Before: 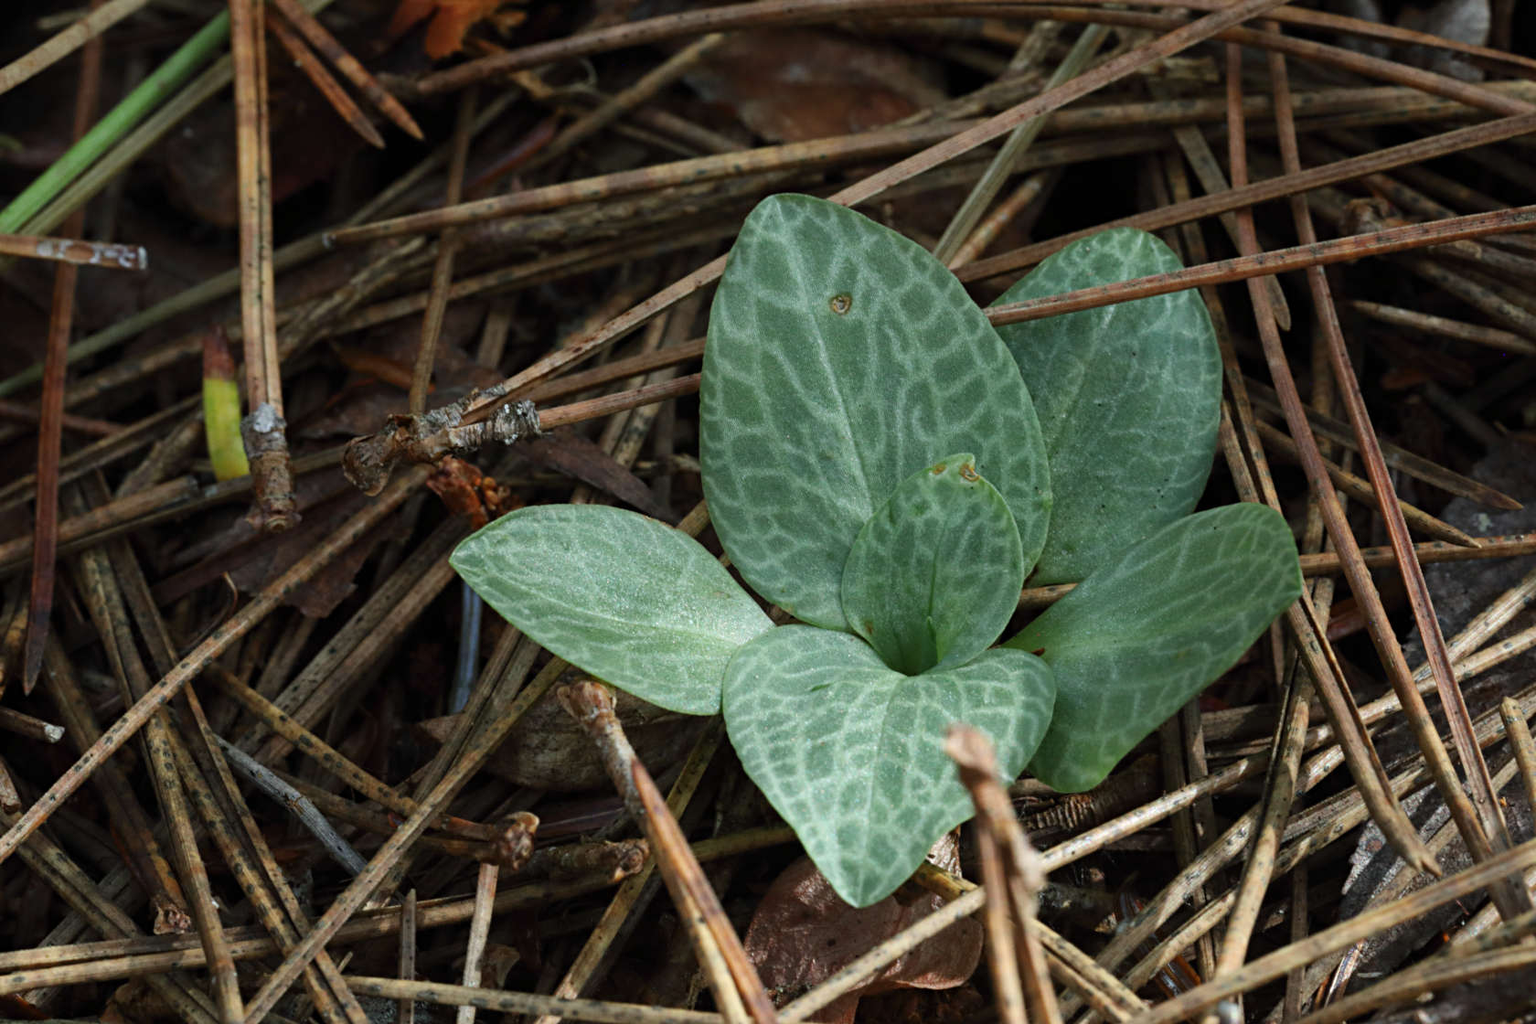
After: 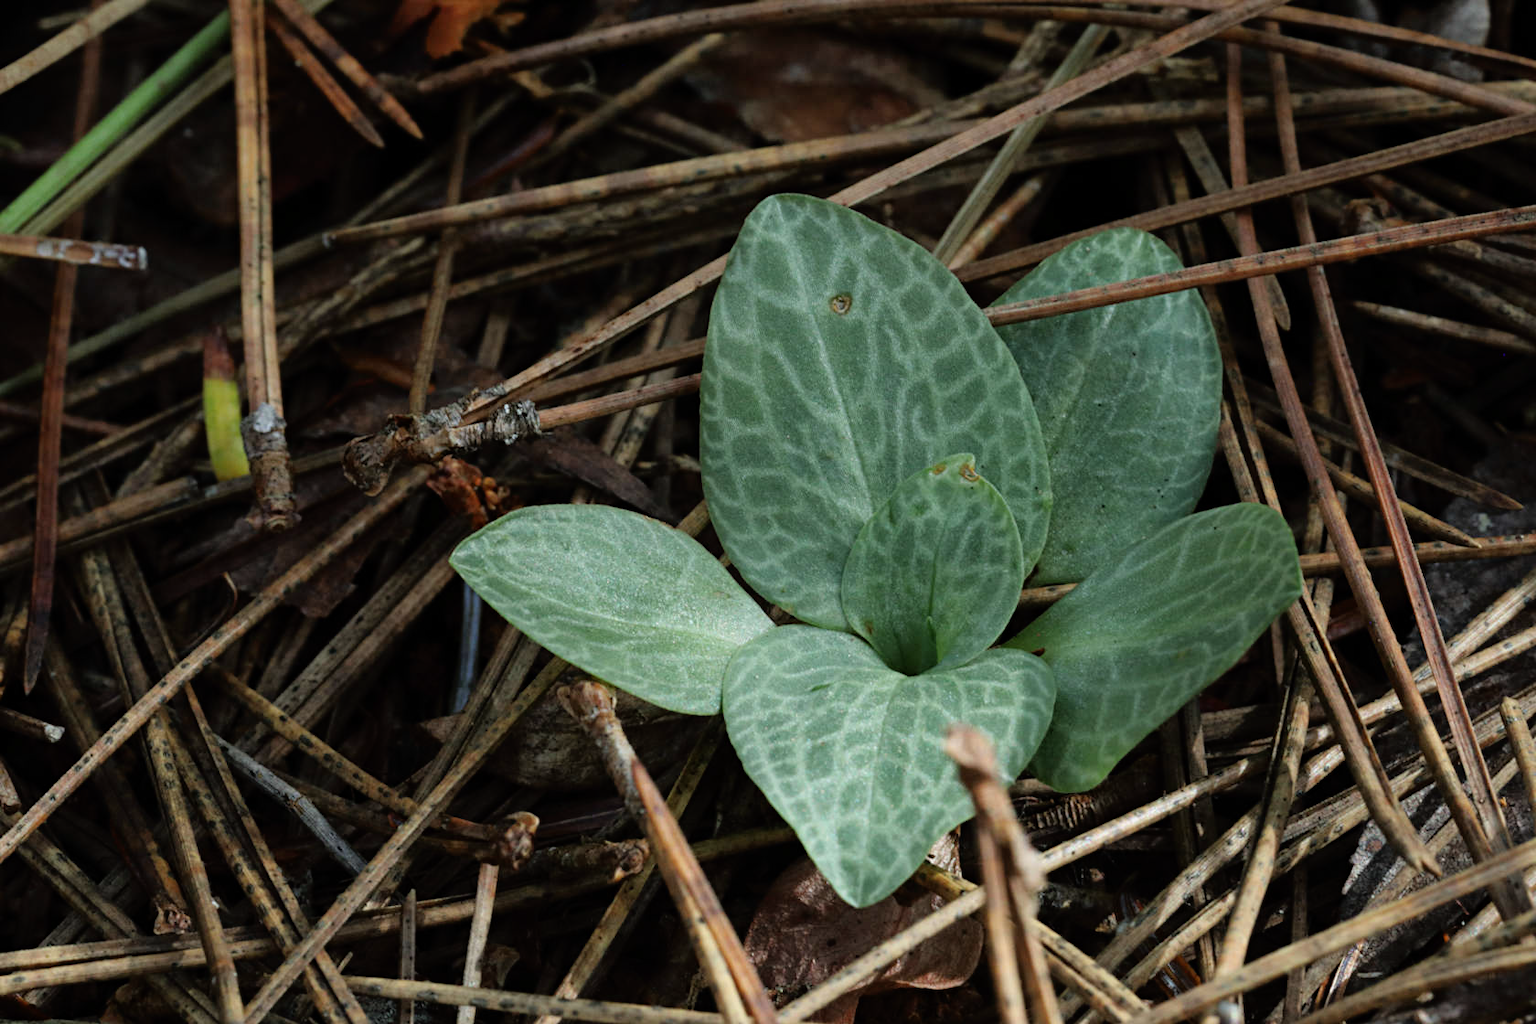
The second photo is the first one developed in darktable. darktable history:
exposure: exposure -0.153 EV, compensate highlight preservation false
rgb curve: curves: ch0 [(0, 0) (0.136, 0.078) (0.262, 0.245) (0.414, 0.42) (1, 1)], compensate middle gray true, preserve colors basic power
